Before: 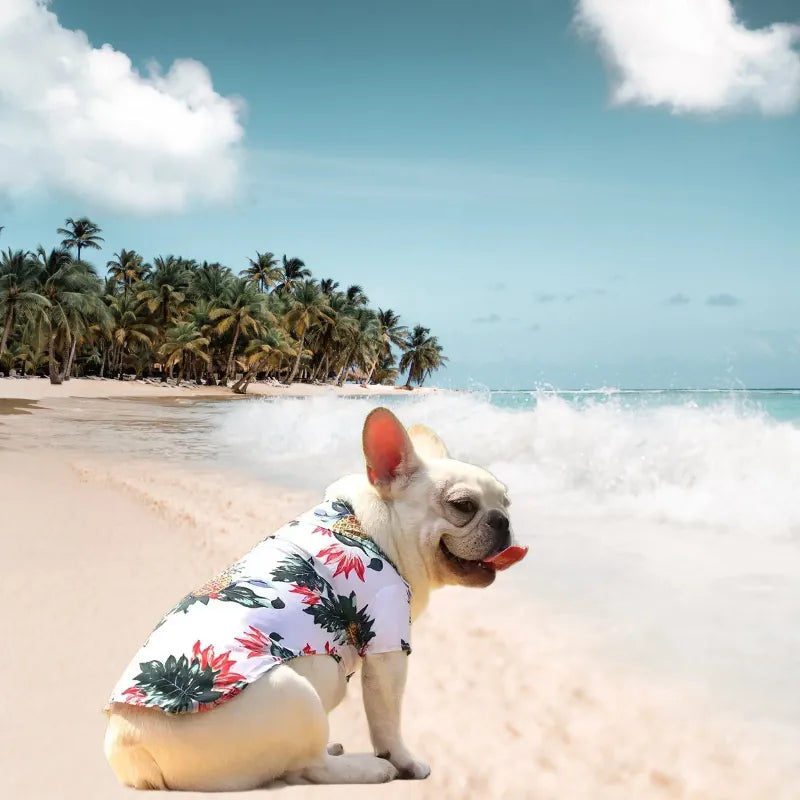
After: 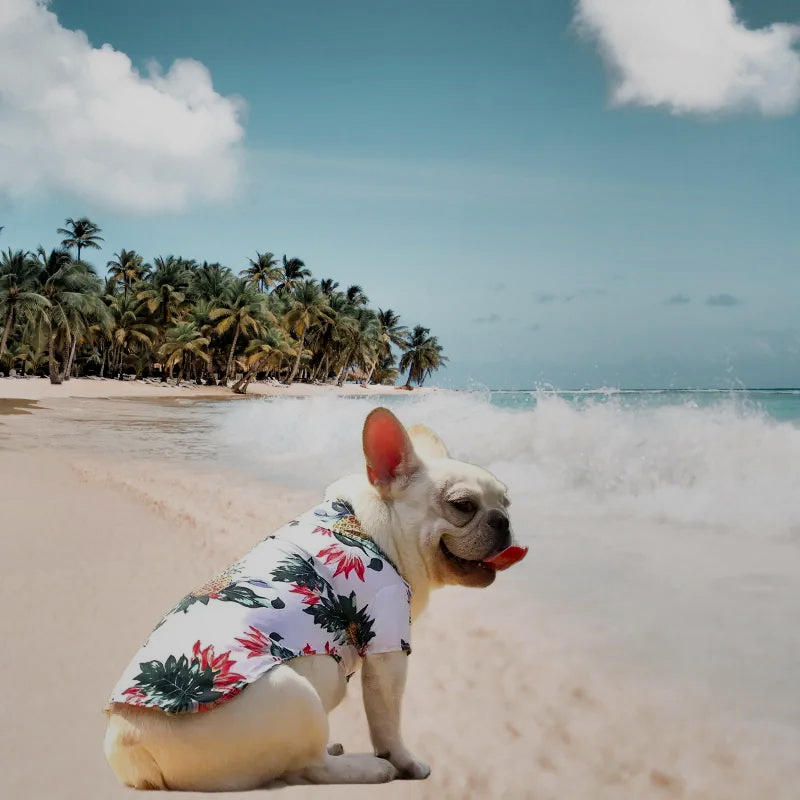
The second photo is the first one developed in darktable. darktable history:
filmic rgb: black relative exposure -7.99 EV, white relative exposure 4.01 EV, hardness 4.15
shadows and highlights: radius 118.16, shadows 42.49, highlights -62.31, soften with gaussian
